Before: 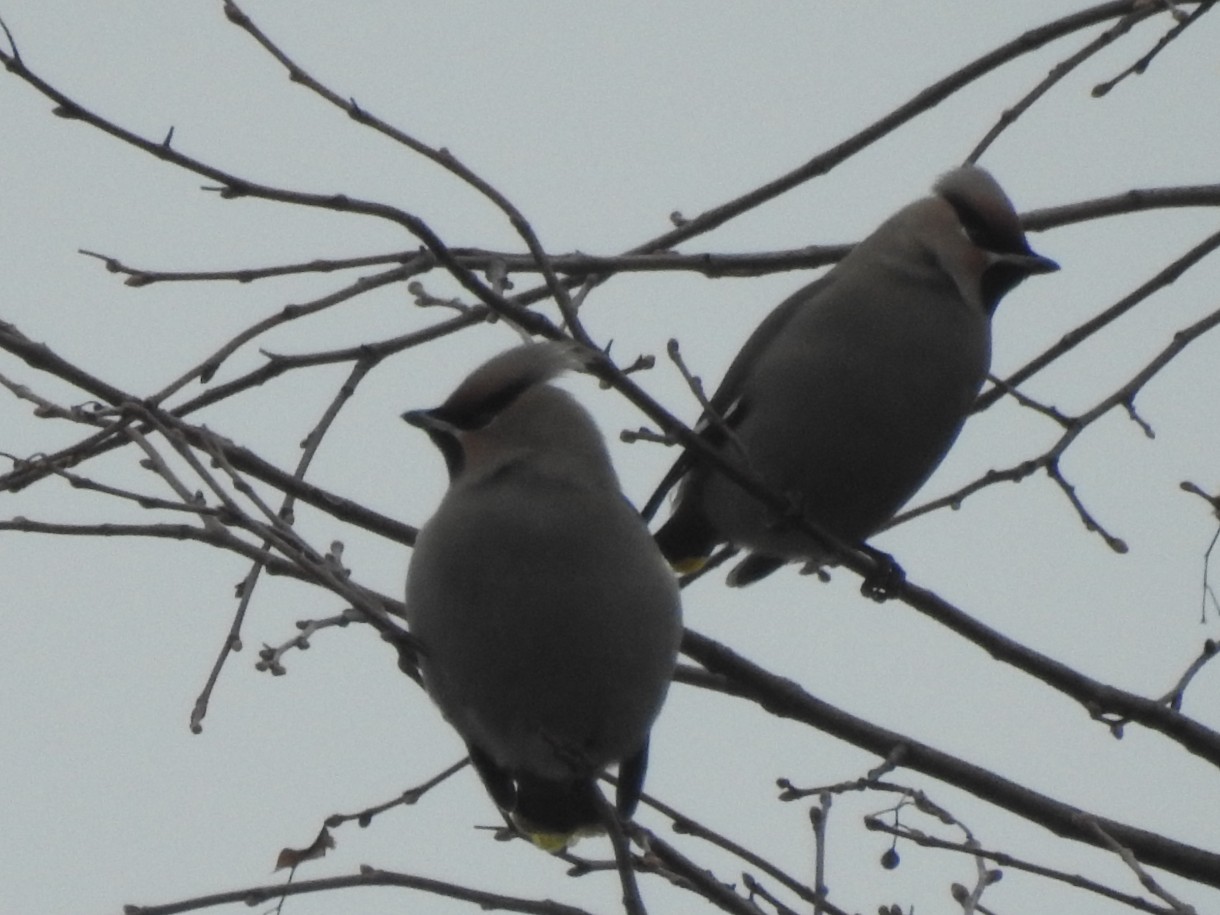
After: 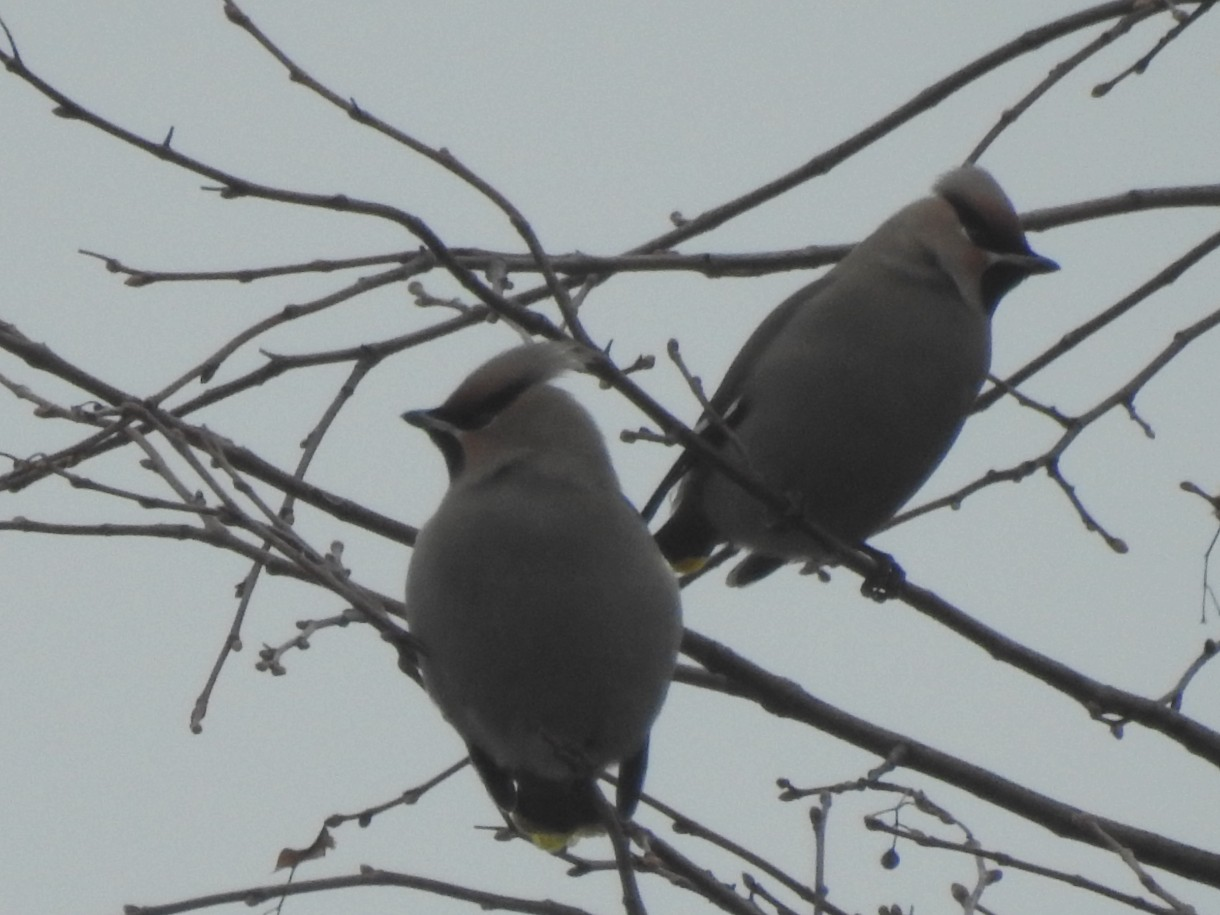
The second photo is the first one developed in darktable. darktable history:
levels: levels [0.018, 0.493, 1]
contrast brightness saturation: contrast -0.119
